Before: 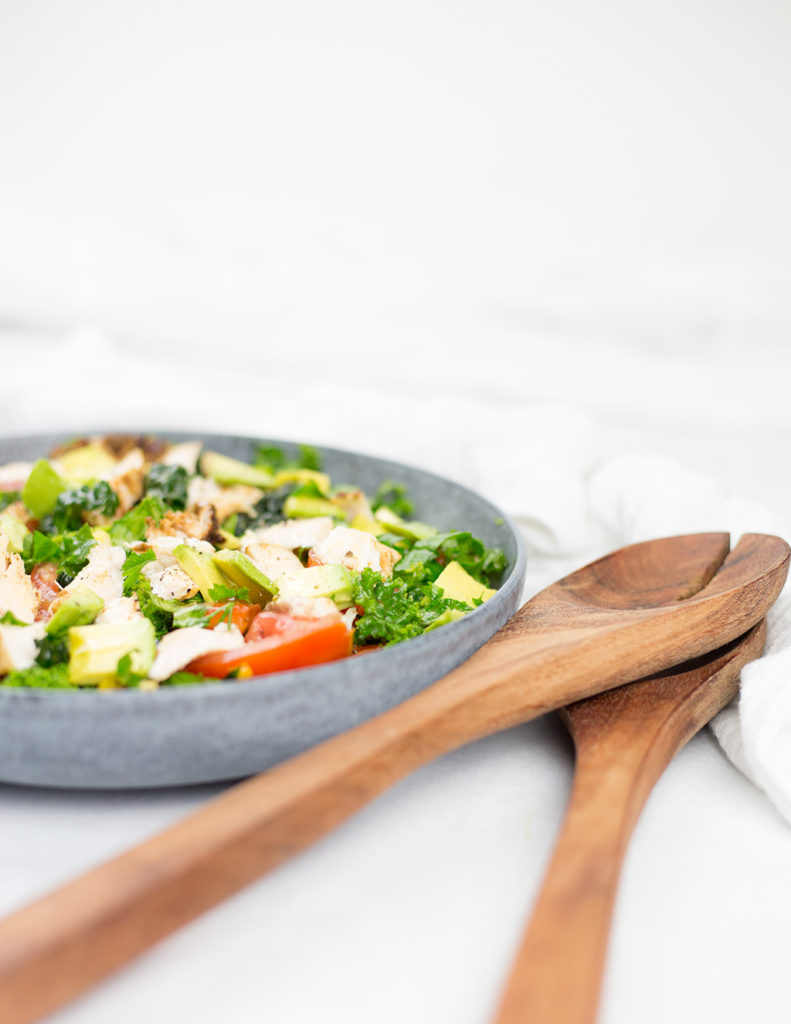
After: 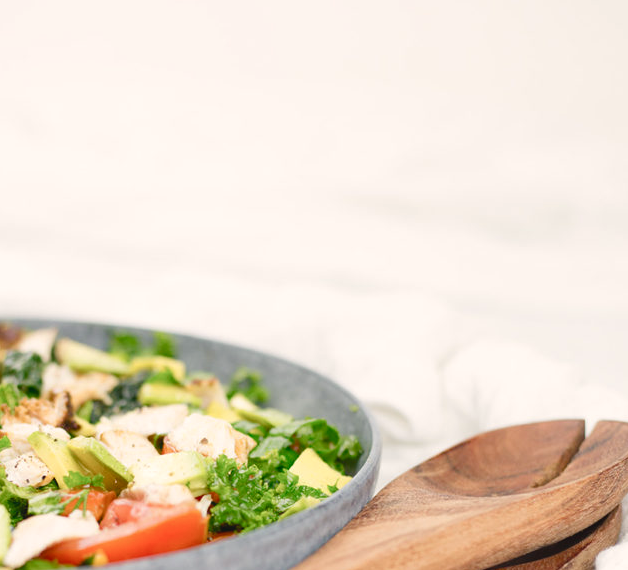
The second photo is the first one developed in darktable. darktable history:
crop: left 18.38%, top 11.092%, right 2.134%, bottom 33.217%
color balance rgb: shadows lift › chroma 2%, shadows lift › hue 250°, power › hue 326.4°, highlights gain › chroma 2%, highlights gain › hue 64.8°, global offset › luminance 0.5%, global offset › hue 58.8°, perceptual saturation grading › highlights -25%, perceptual saturation grading › shadows 30%, global vibrance 15%
